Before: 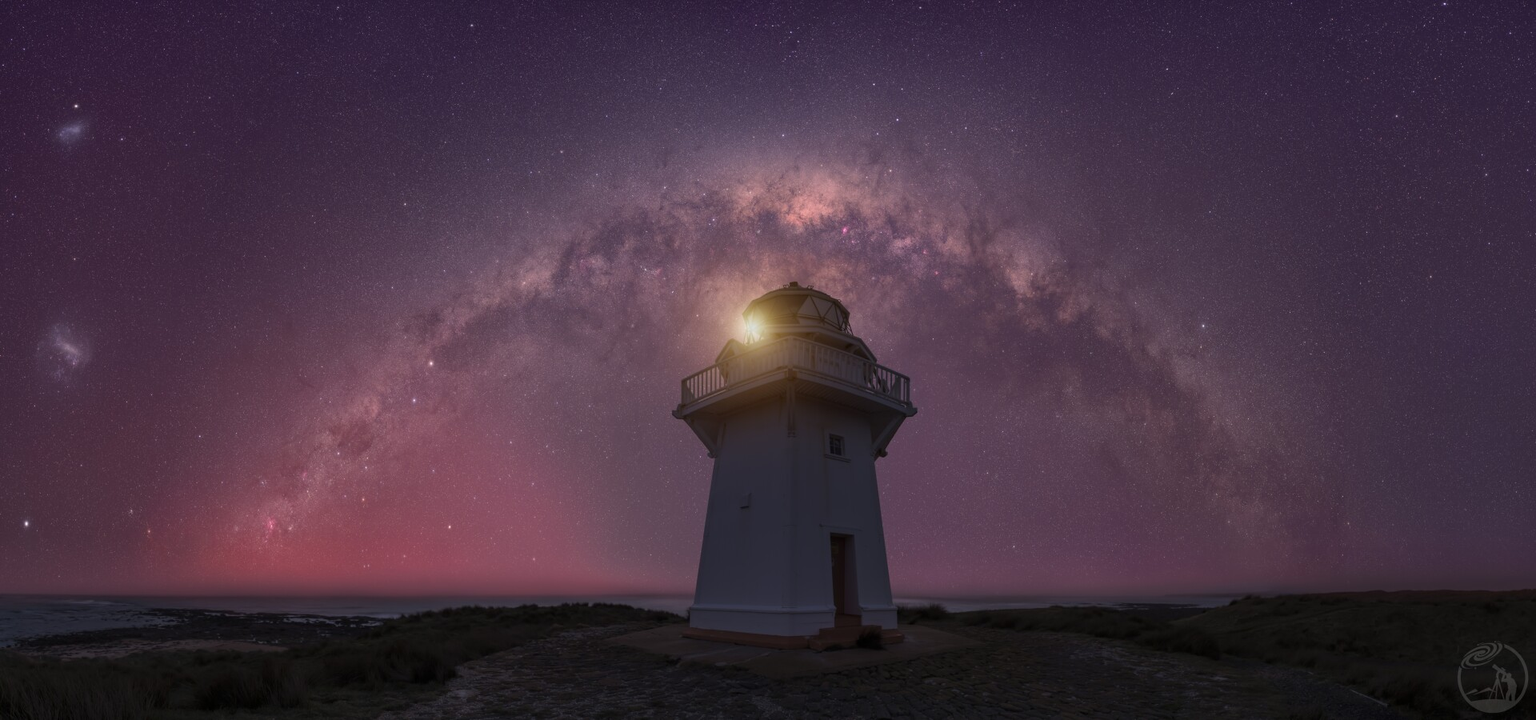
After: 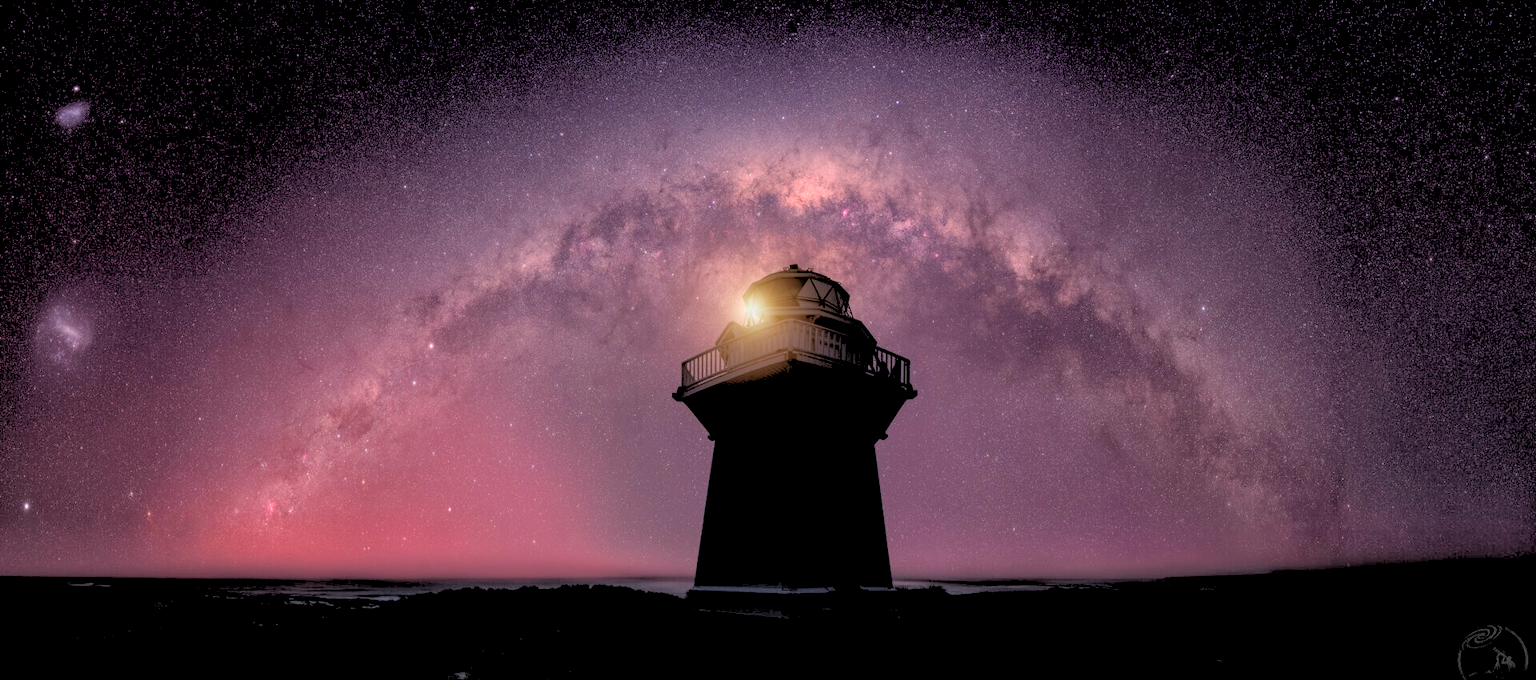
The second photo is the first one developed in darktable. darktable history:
rgb levels: levels [[0.027, 0.429, 0.996], [0, 0.5, 1], [0, 0.5, 1]]
local contrast: on, module defaults
tone equalizer: on, module defaults
contrast brightness saturation: saturation -0.05
crop and rotate: top 2.479%, bottom 3.018%
color correction: highlights a* 0.003, highlights b* -0.283
